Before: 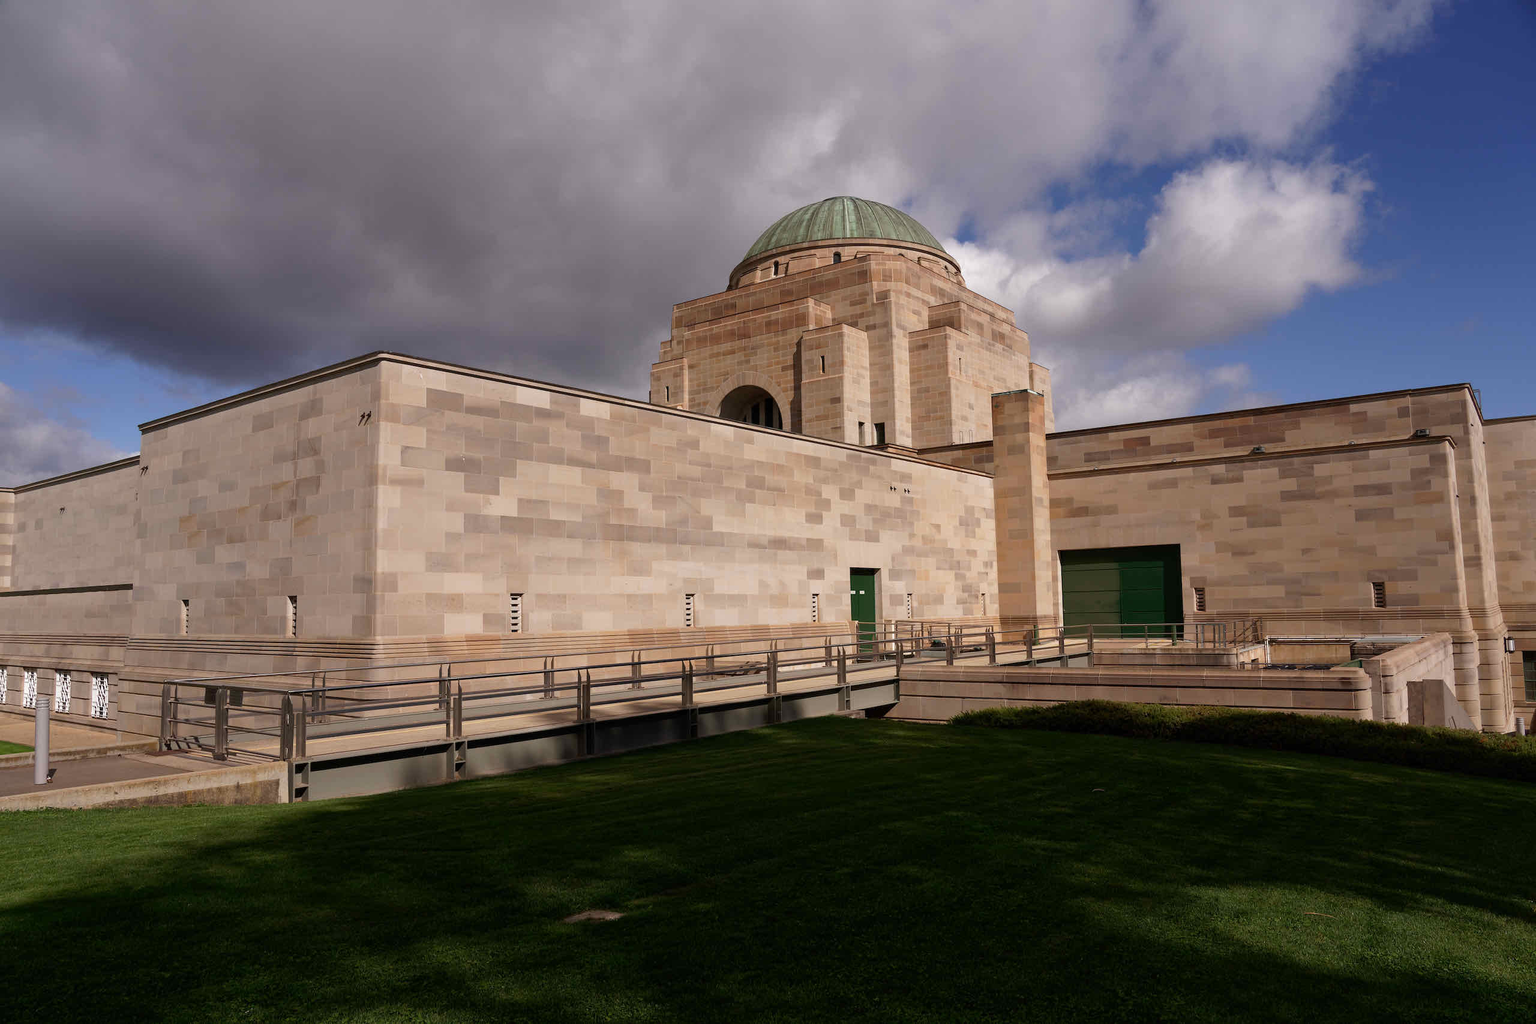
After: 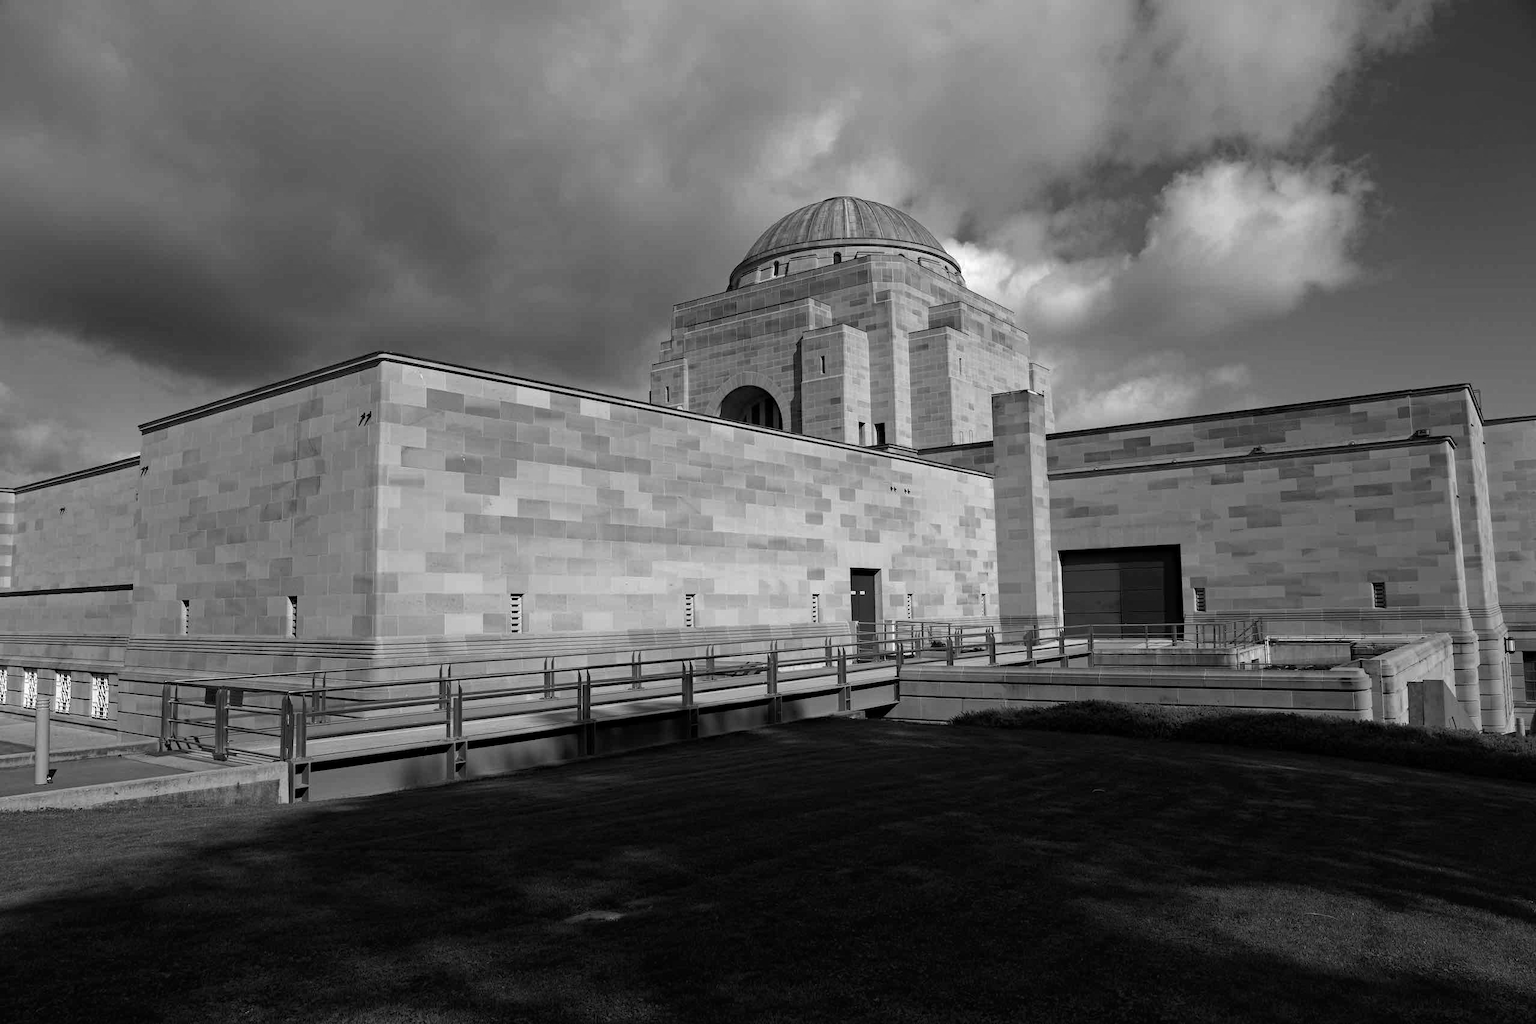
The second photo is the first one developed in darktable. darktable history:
haze removal: strength 0.29, distance 0.25, compatibility mode true, adaptive false
monochrome: size 3.1
shadows and highlights: shadows -23.08, highlights 46.15, soften with gaussian
rgb curve: curves: ch2 [(0, 0) (0.567, 0.512) (1, 1)], mode RGB, independent channels
